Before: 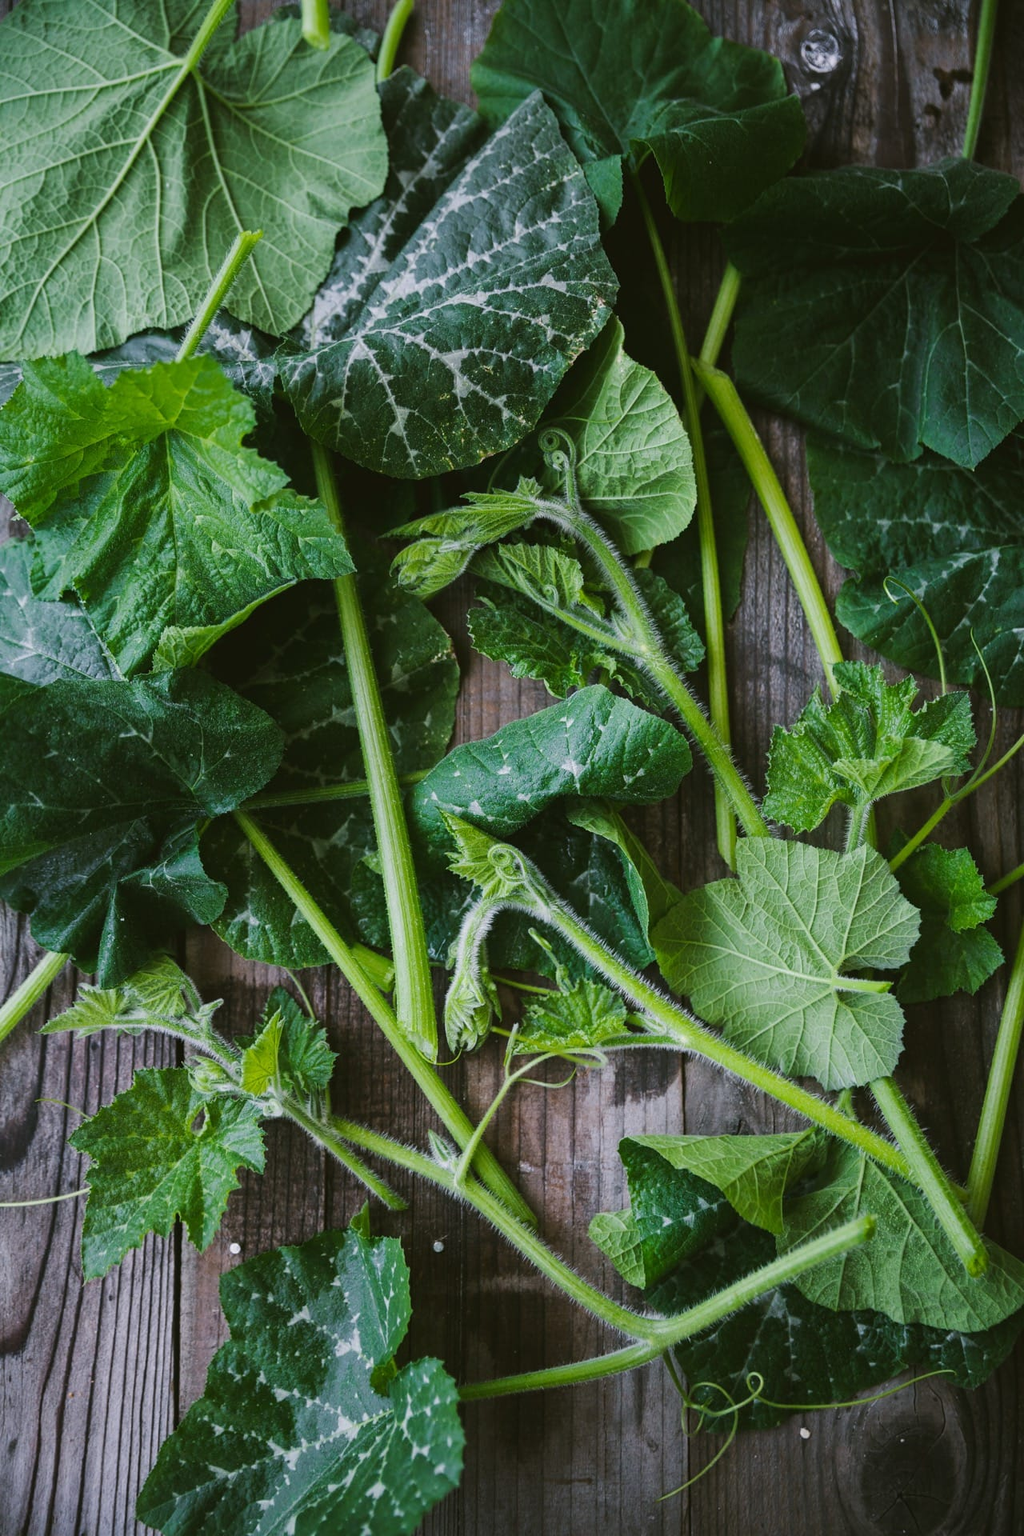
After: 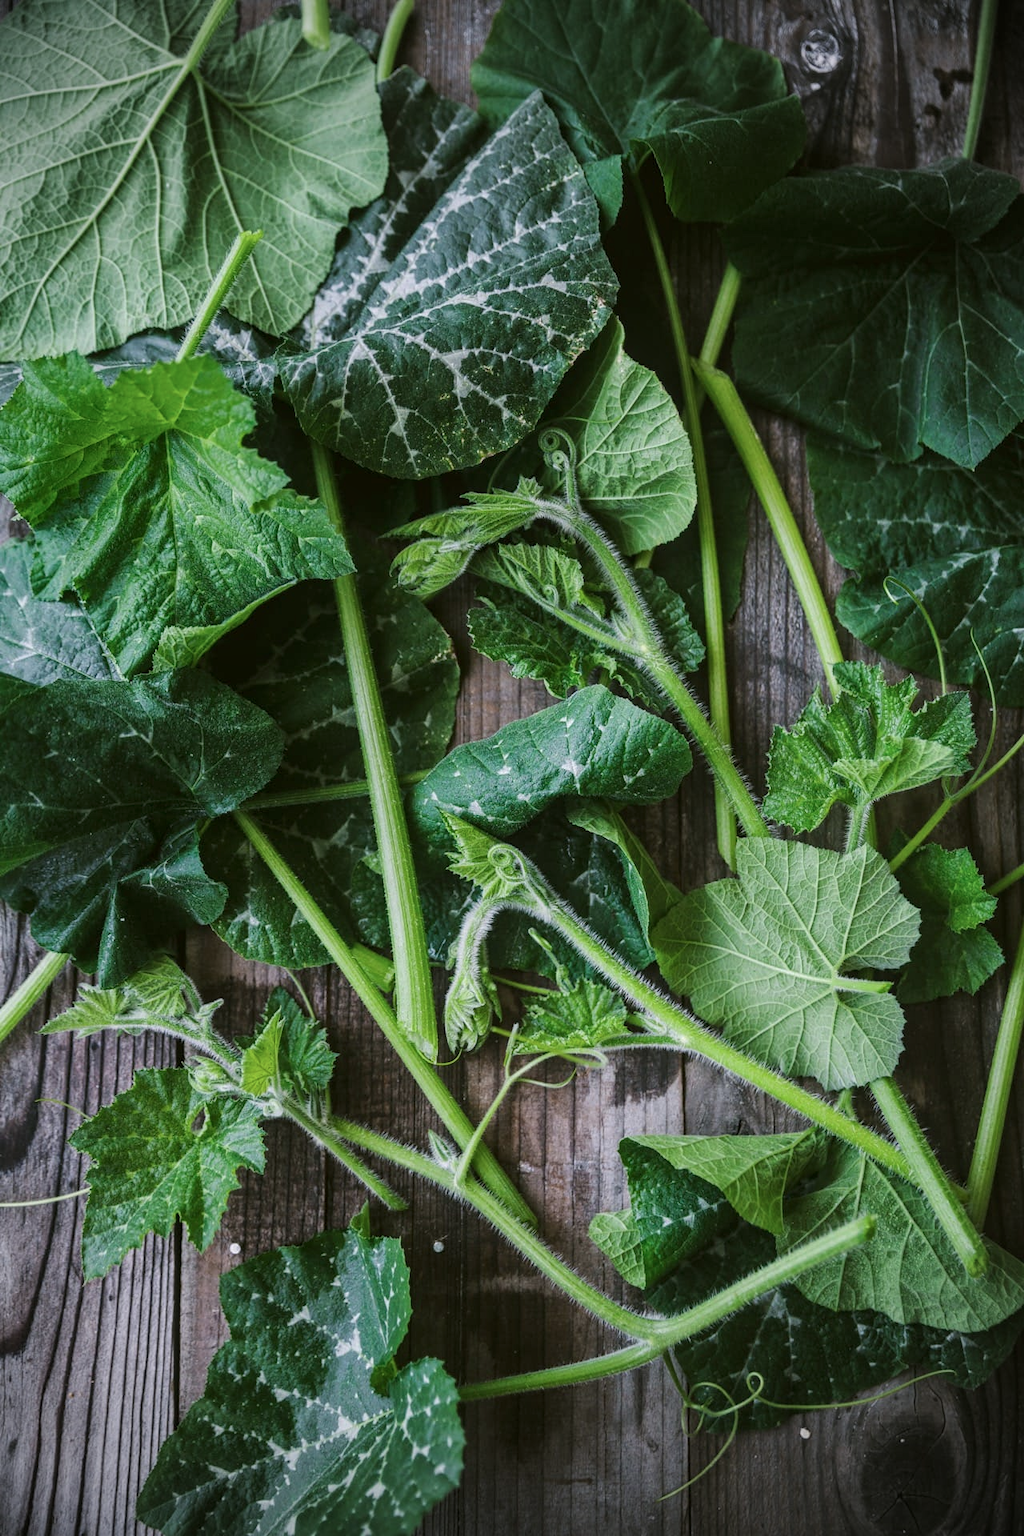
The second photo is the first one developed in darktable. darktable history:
color zones: curves: ch1 [(0.113, 0.438) (0.75, 0.5)]; ch2 [(0.12, 0.526) (0.75, 0.5)]
vignetting: unbound false
local contrast: on, module defaults
